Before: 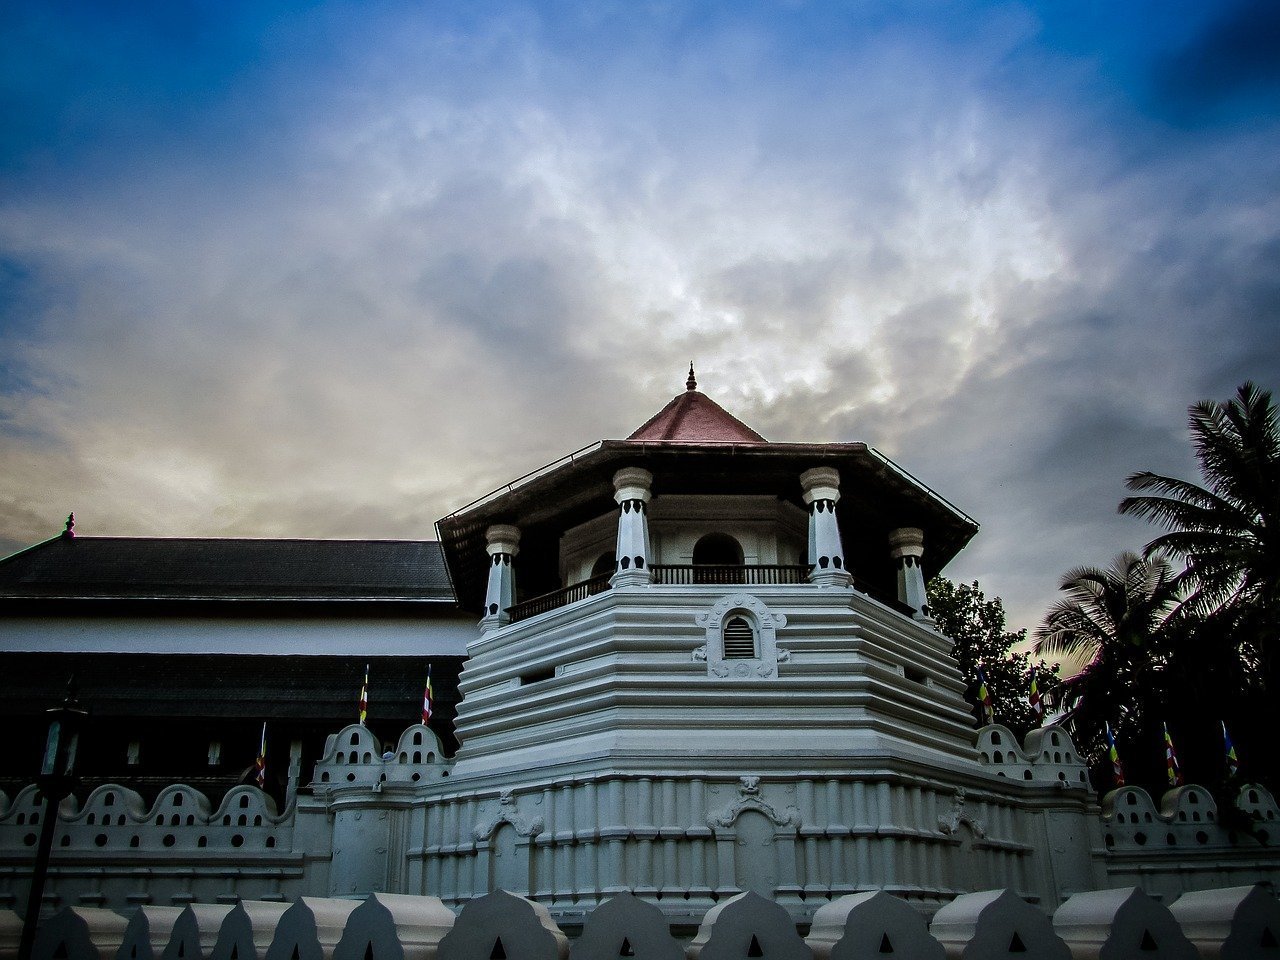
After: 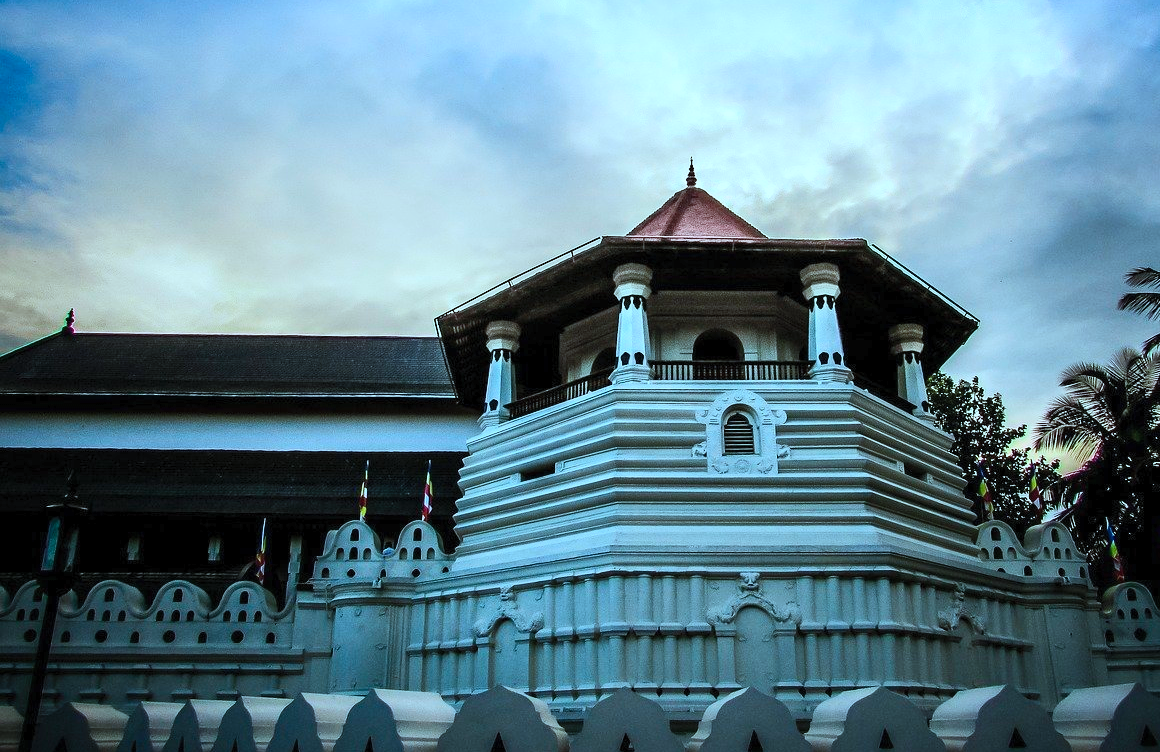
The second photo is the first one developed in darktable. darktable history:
contrast brightness saturation: contrast 0.238, brightness 0.241, saturation 0.373
crop: top 21.326%, right 9.334%, bottom 0.324%
color correction: highlights a* -11.99, highlights b* -15.74
